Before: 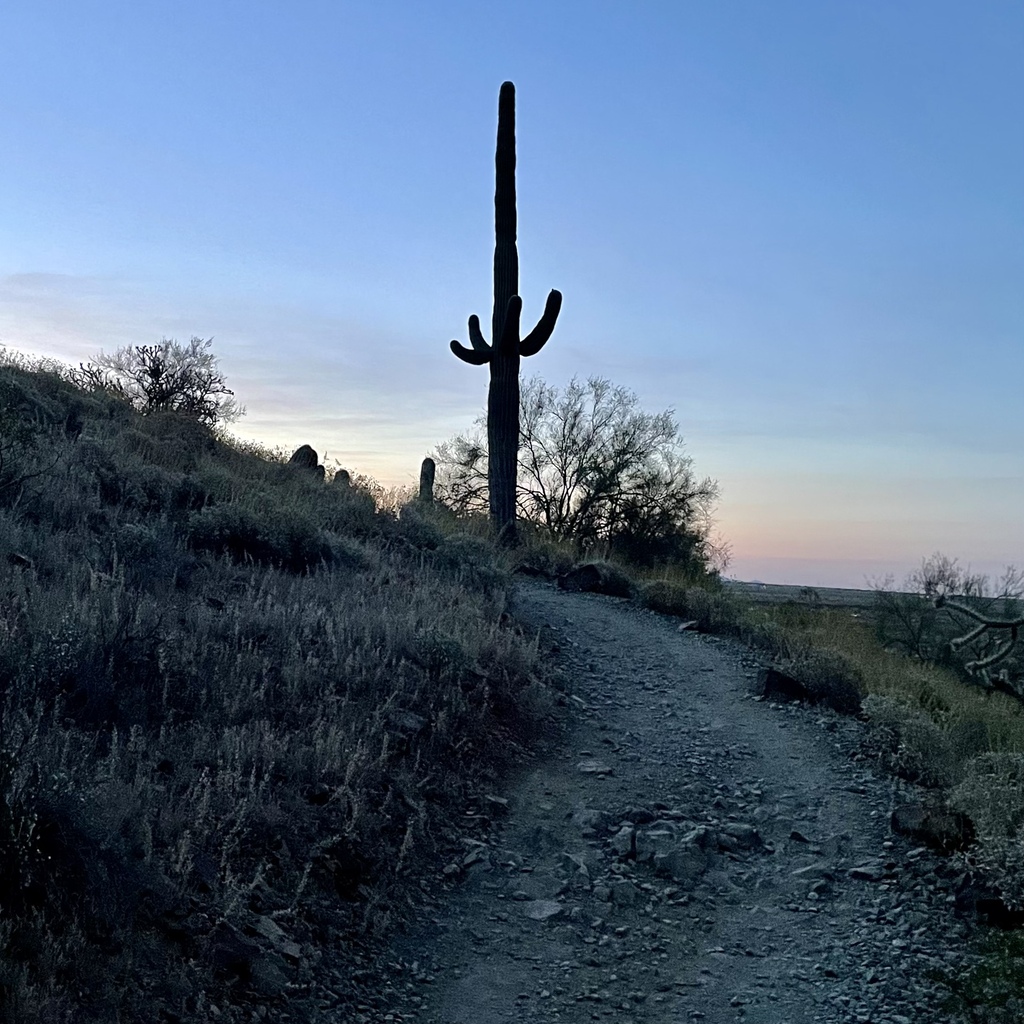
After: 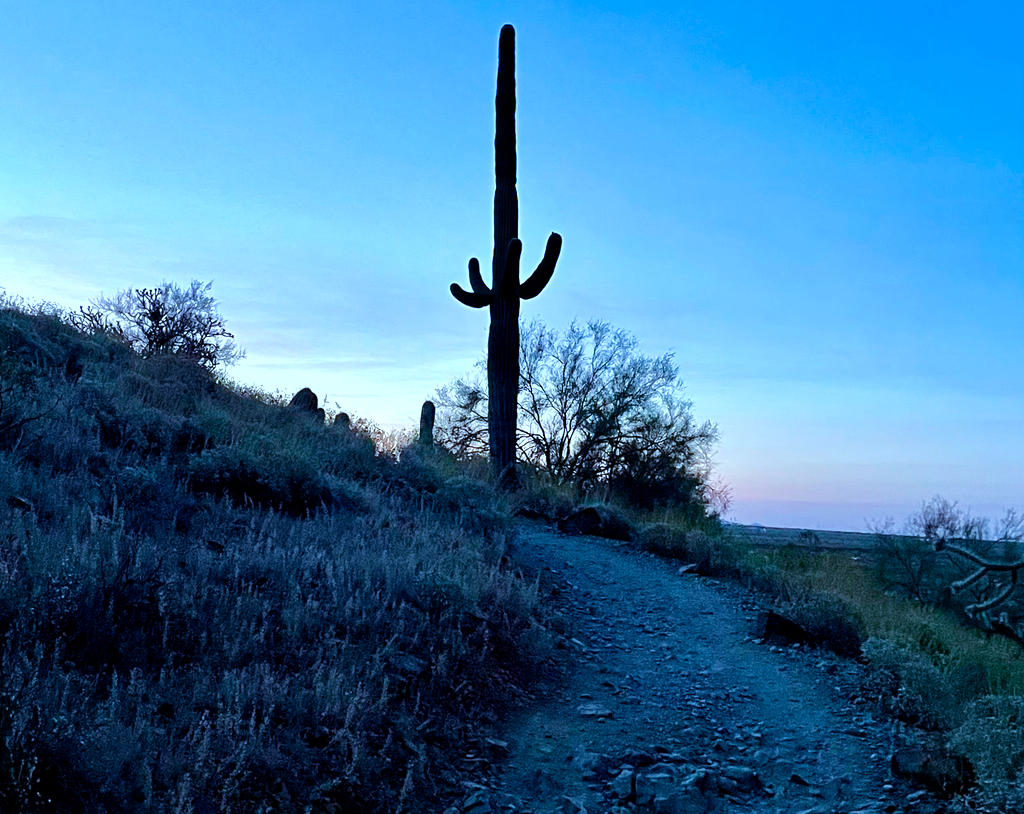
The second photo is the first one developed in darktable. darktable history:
exposure: exposure -0.026 EV, compensate exposure bias true, compensate highlight preservation false
shadows and highlights: radius 335.21, shadows 65.12, highlights 6.47, compress 87.66%, soften with gaussian
color calibration: illuminant as shot in camera, x 0.377, y 0.393, temperature 4213.4 K
crop and rotate: top 5.662%, bottom 14.829%
color balance rgb: highlights gain › luminance 20.025%, highlights gain › chroma 2.824%, highlights gain › hue 171.55°, perceptual saturation grading › global saturation 28.06%, perceptual saturation grading › highlights -25.566%, perceptual saturation grading › mid-tones 24.824%, perceptual saturation grading › shadows 49.498%, global vibrance 20%
velvia: on, module defaults
